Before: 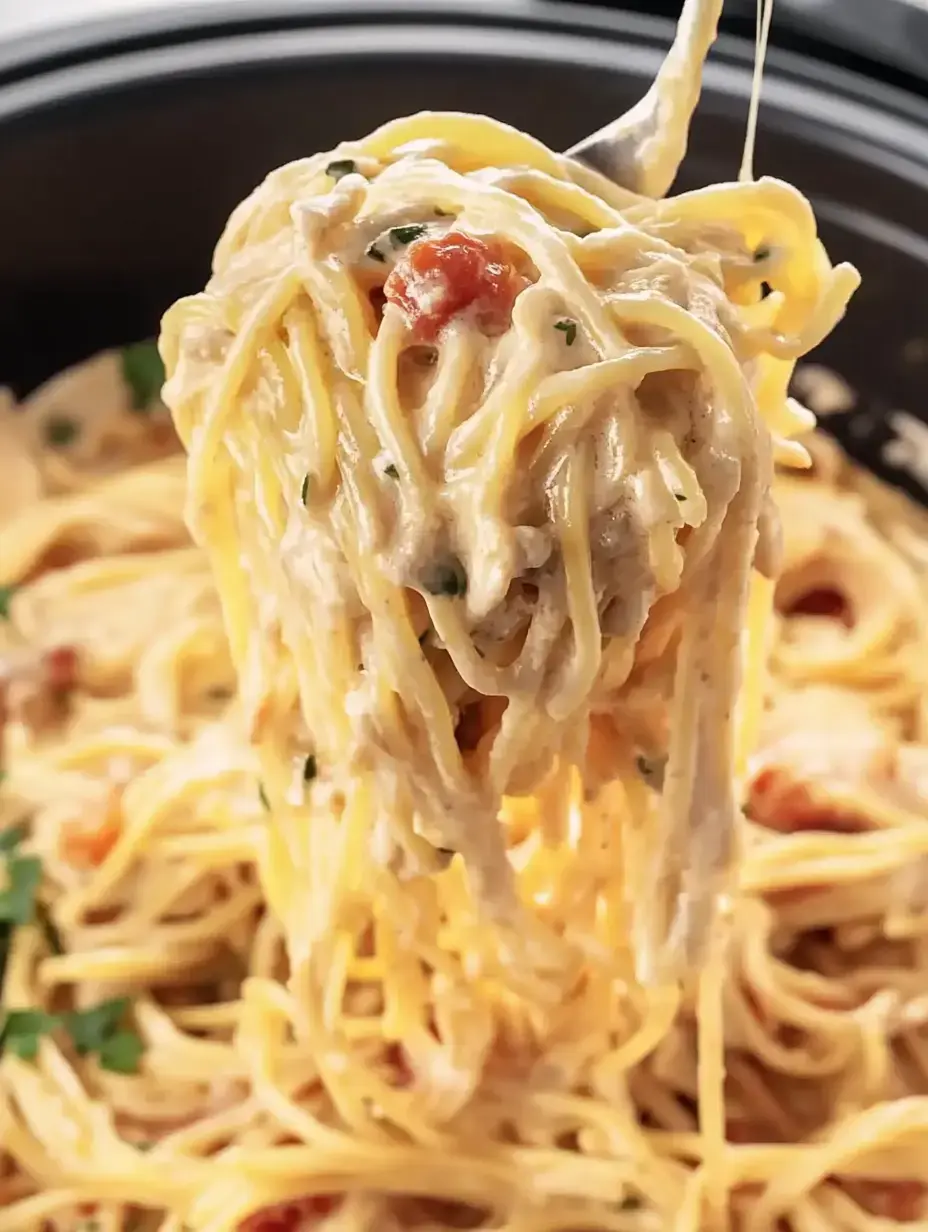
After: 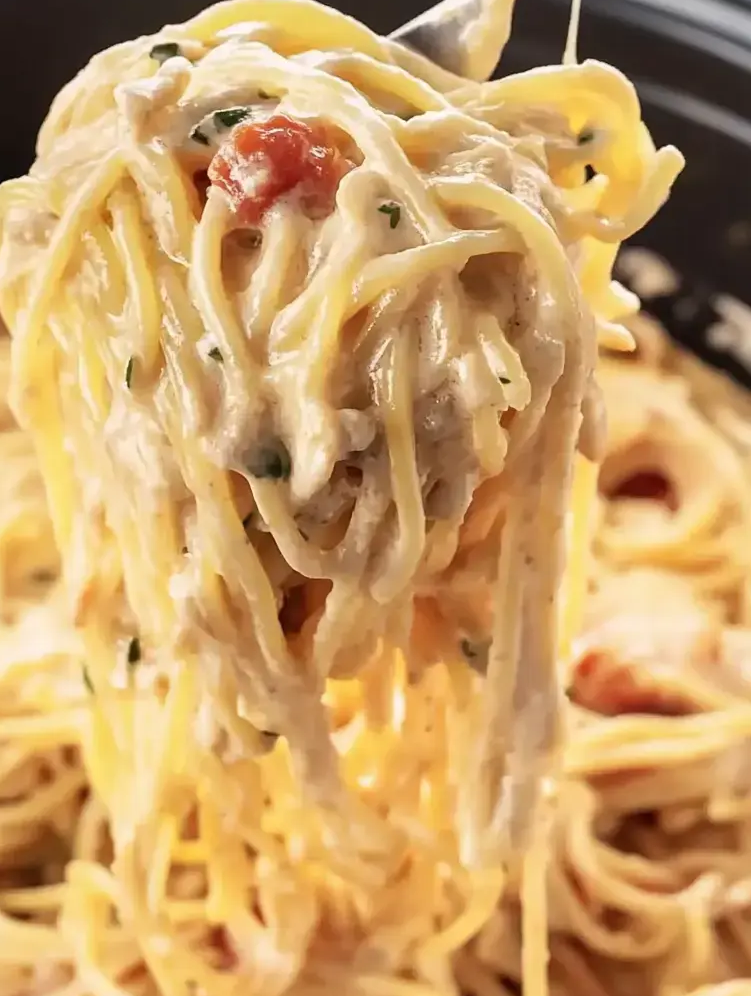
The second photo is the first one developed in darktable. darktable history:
crop: left 19.014%, top 9.56%, right 0%, bottom 9.591%
